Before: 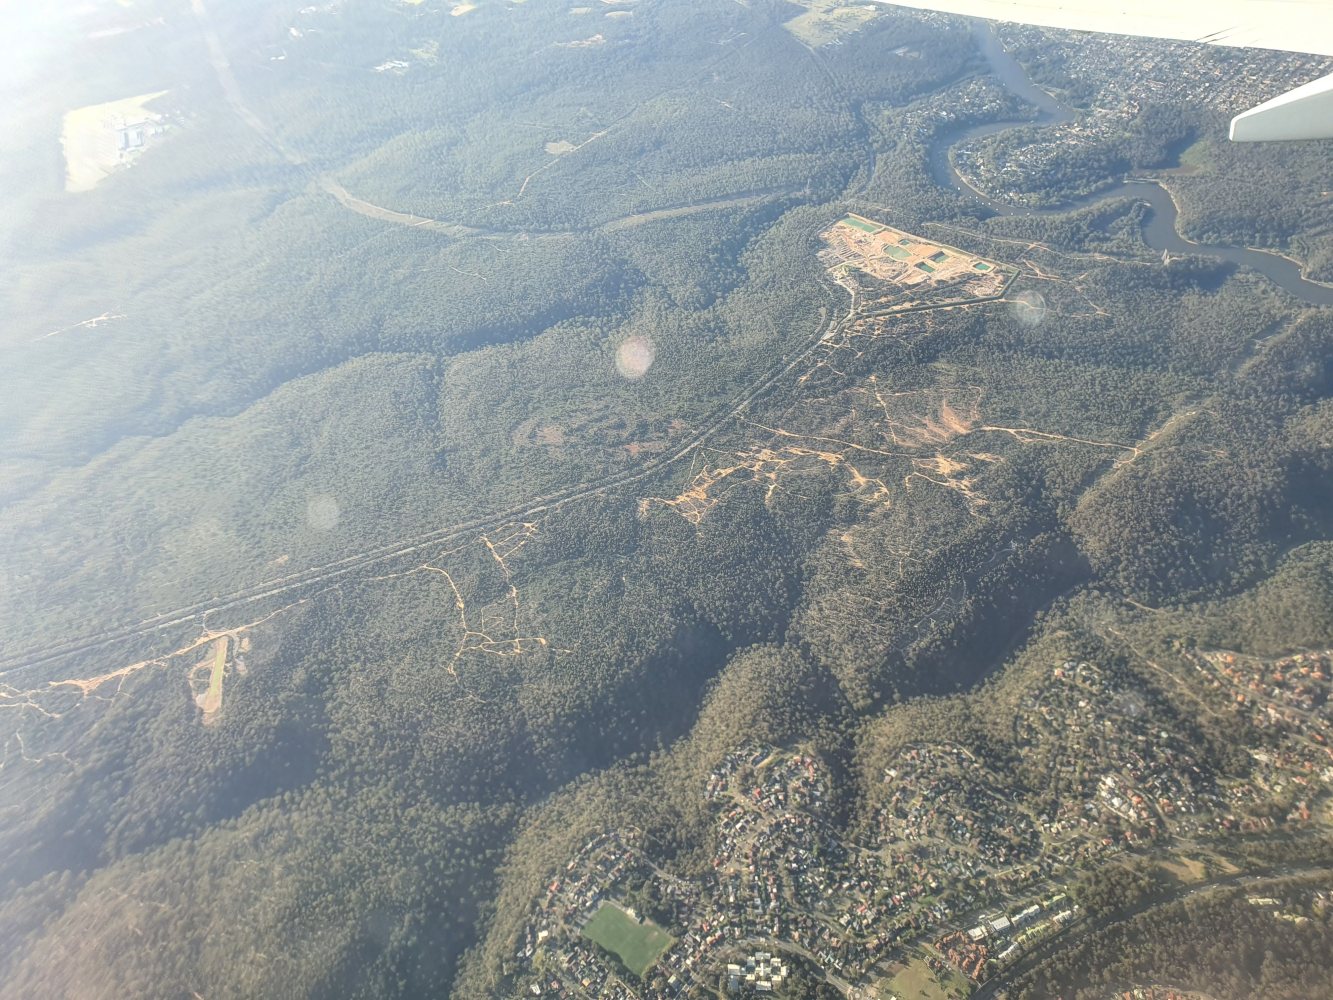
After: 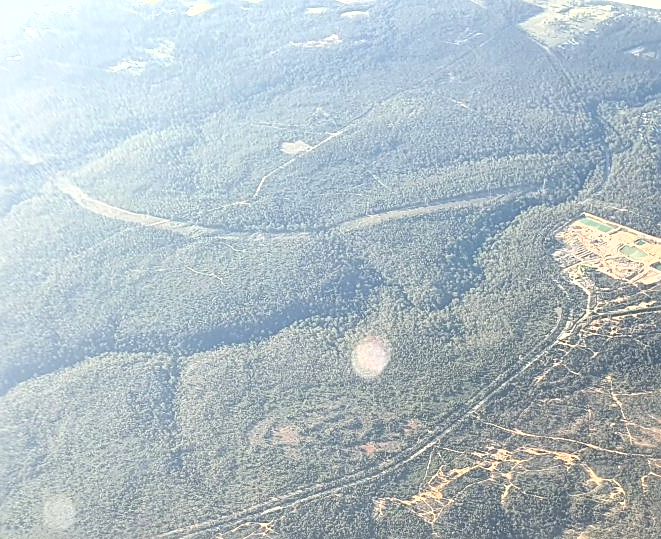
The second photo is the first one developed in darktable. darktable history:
exposure: black level correction 0.001, exposure 0.5 EV, compensate highlight preservation false
crop: left 19.808%, right 30.554%, bottom 46.01%
sharpen: on, module defaults
shadows and highlights: shadows 73.5, highlights -23.48, soften with gaussian
